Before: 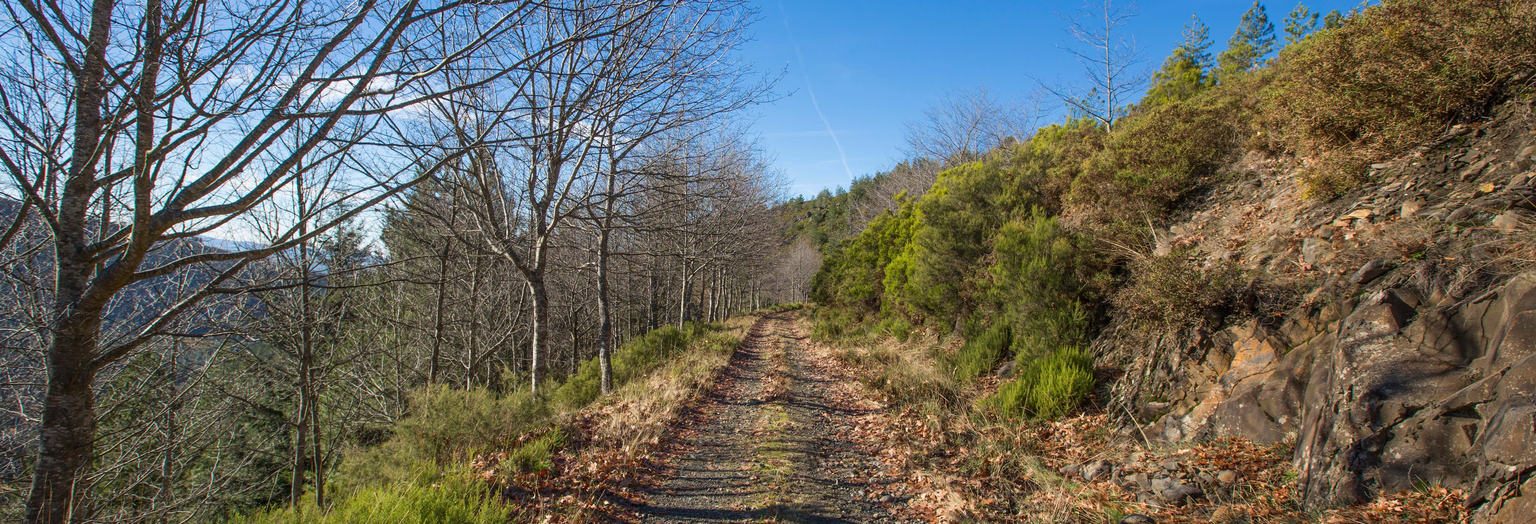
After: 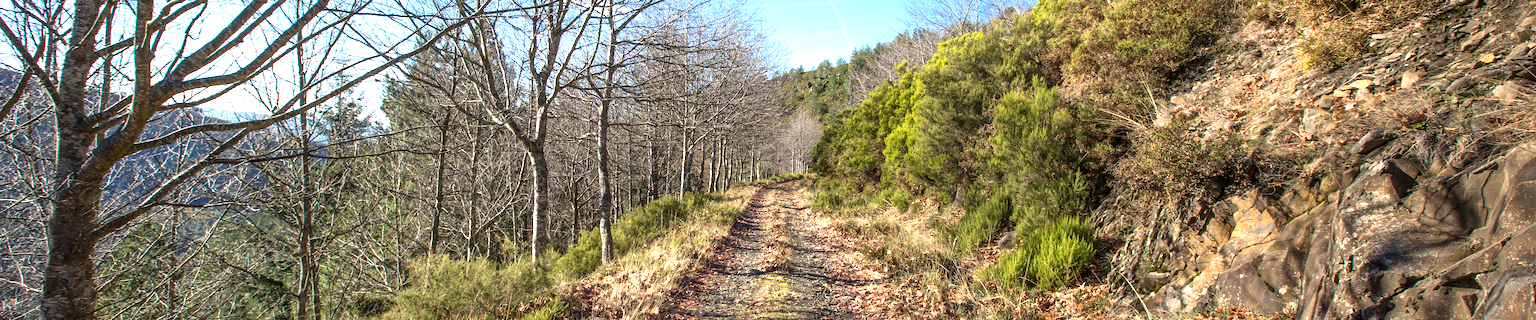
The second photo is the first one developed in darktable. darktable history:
local contrast: mode bilateral grid, contrast 19, coarseness 50, detail 120%, midtone range 0.2
levels: levels [0, 0.374, 0.749]
crop and rotate: top 24.803%, bottom 14.027%
contrast brightness saturation: saturation -0.062
